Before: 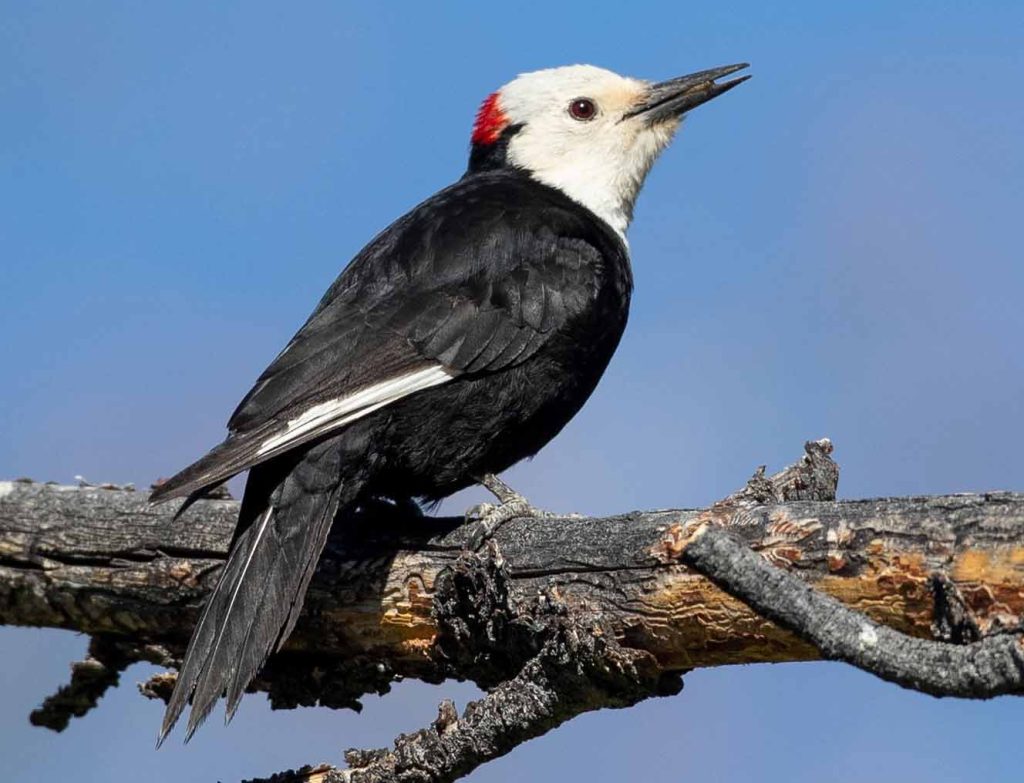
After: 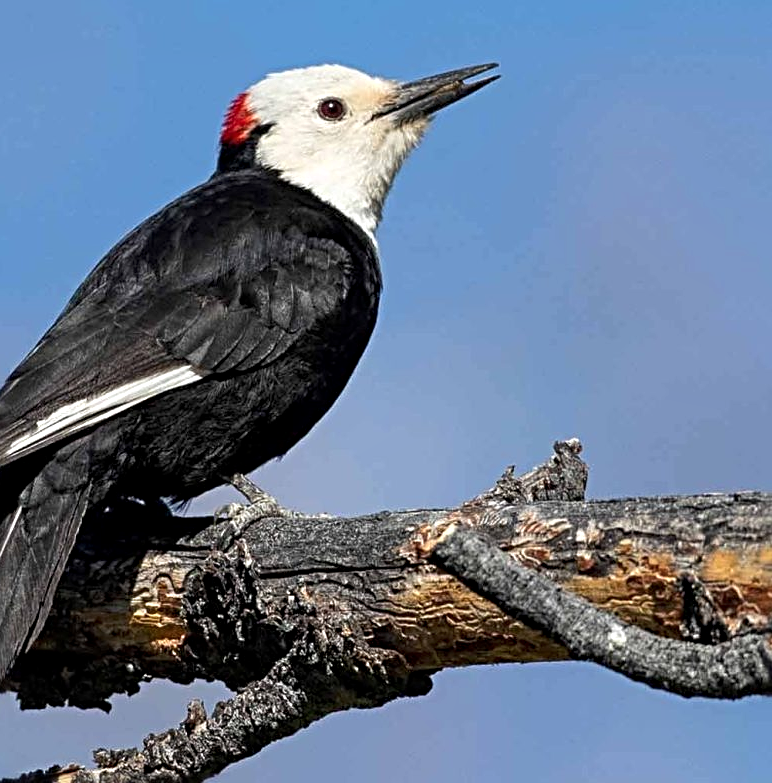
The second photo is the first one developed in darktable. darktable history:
local contrast: highlights 104%, shadows 98%, detail 120%, midtone range 0.2
crop and rotate: left 24.589%
sharpen: radius 3.988
